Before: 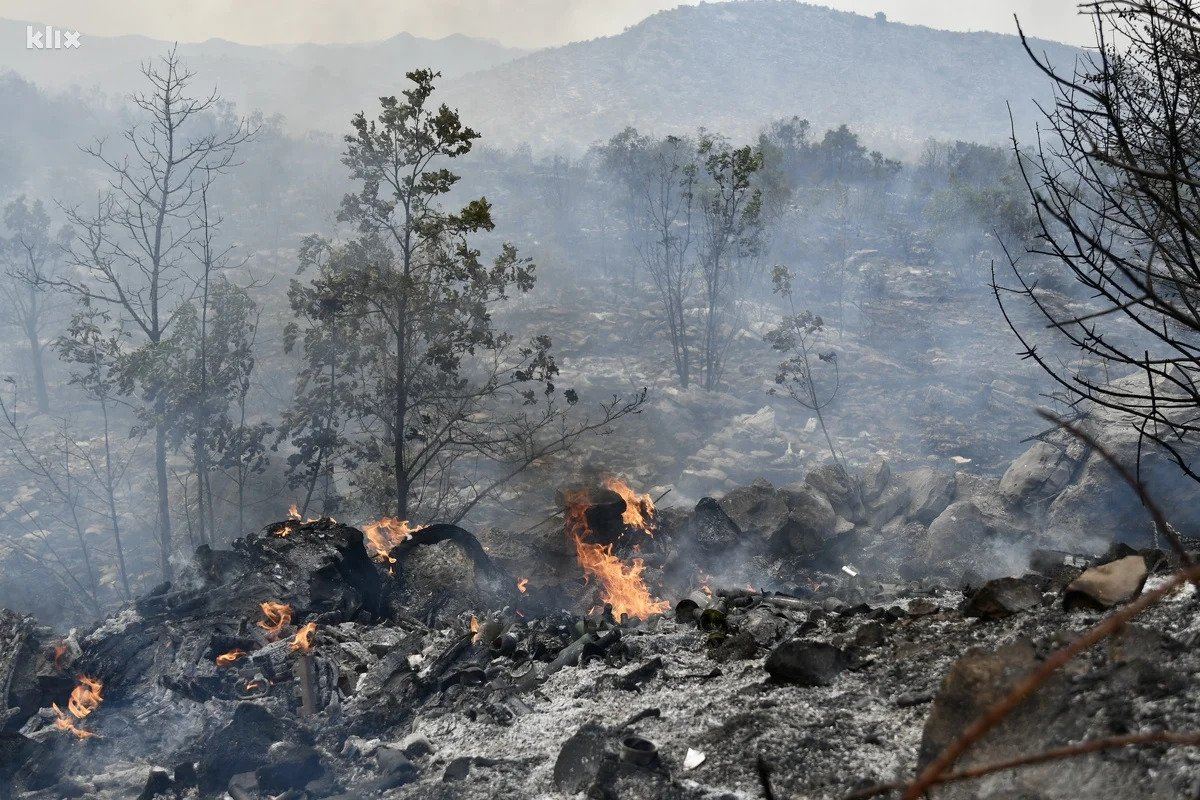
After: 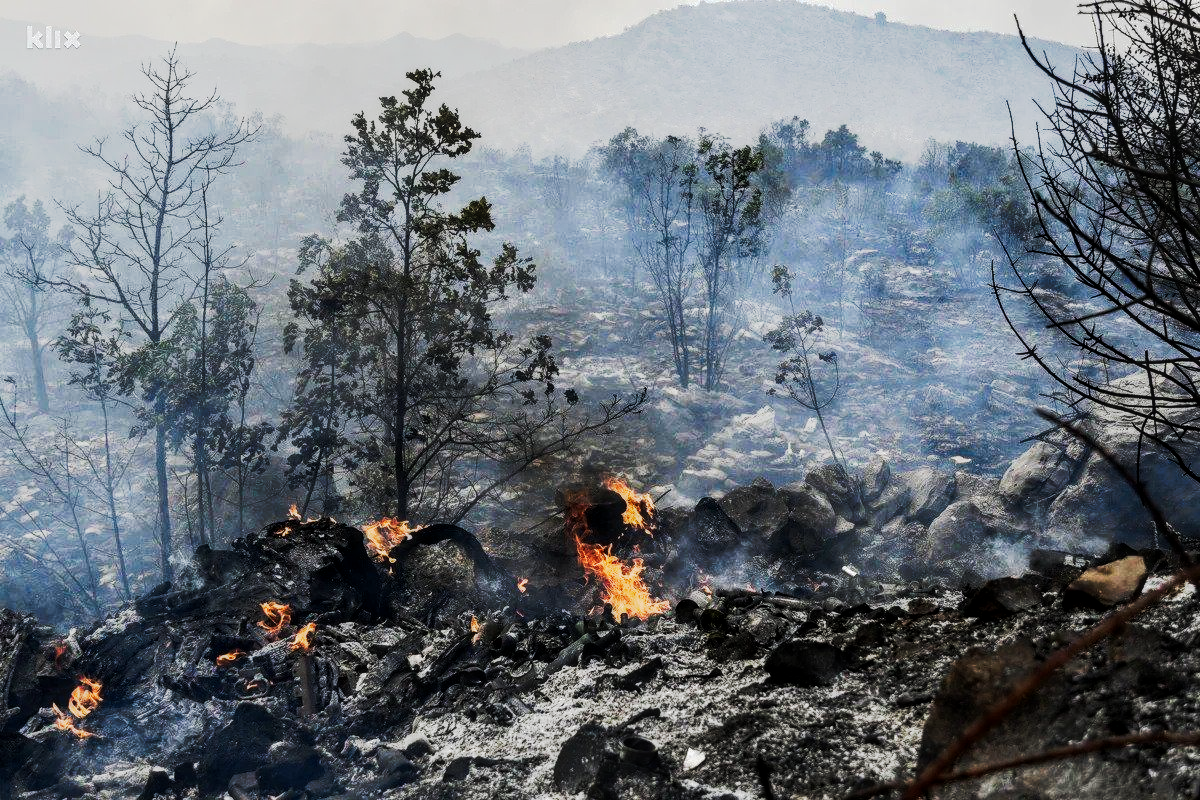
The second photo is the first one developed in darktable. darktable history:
tone curve: curves: ch0 [(0, 0) (0.003, 0.006) (0.011, 0.006) (0.025, 0.008) (0.044, 0.014) (0.069, 0.02) (0.1, 0.025) (0.136, 0.037) (0.177, 0.053) (0.224, 0.086) (0.277, 0.13) (0.335, 0.189) (0.399, 0.253) (0.468, 0.375) (0.543, 0.521) (0.623, 0.671) (0.709, 0.789) (0.801, 0.841) (0.898, 0.889) (1, 1)], preserve colors none
local contrast: on, module defaults
white balance: emerald 1
